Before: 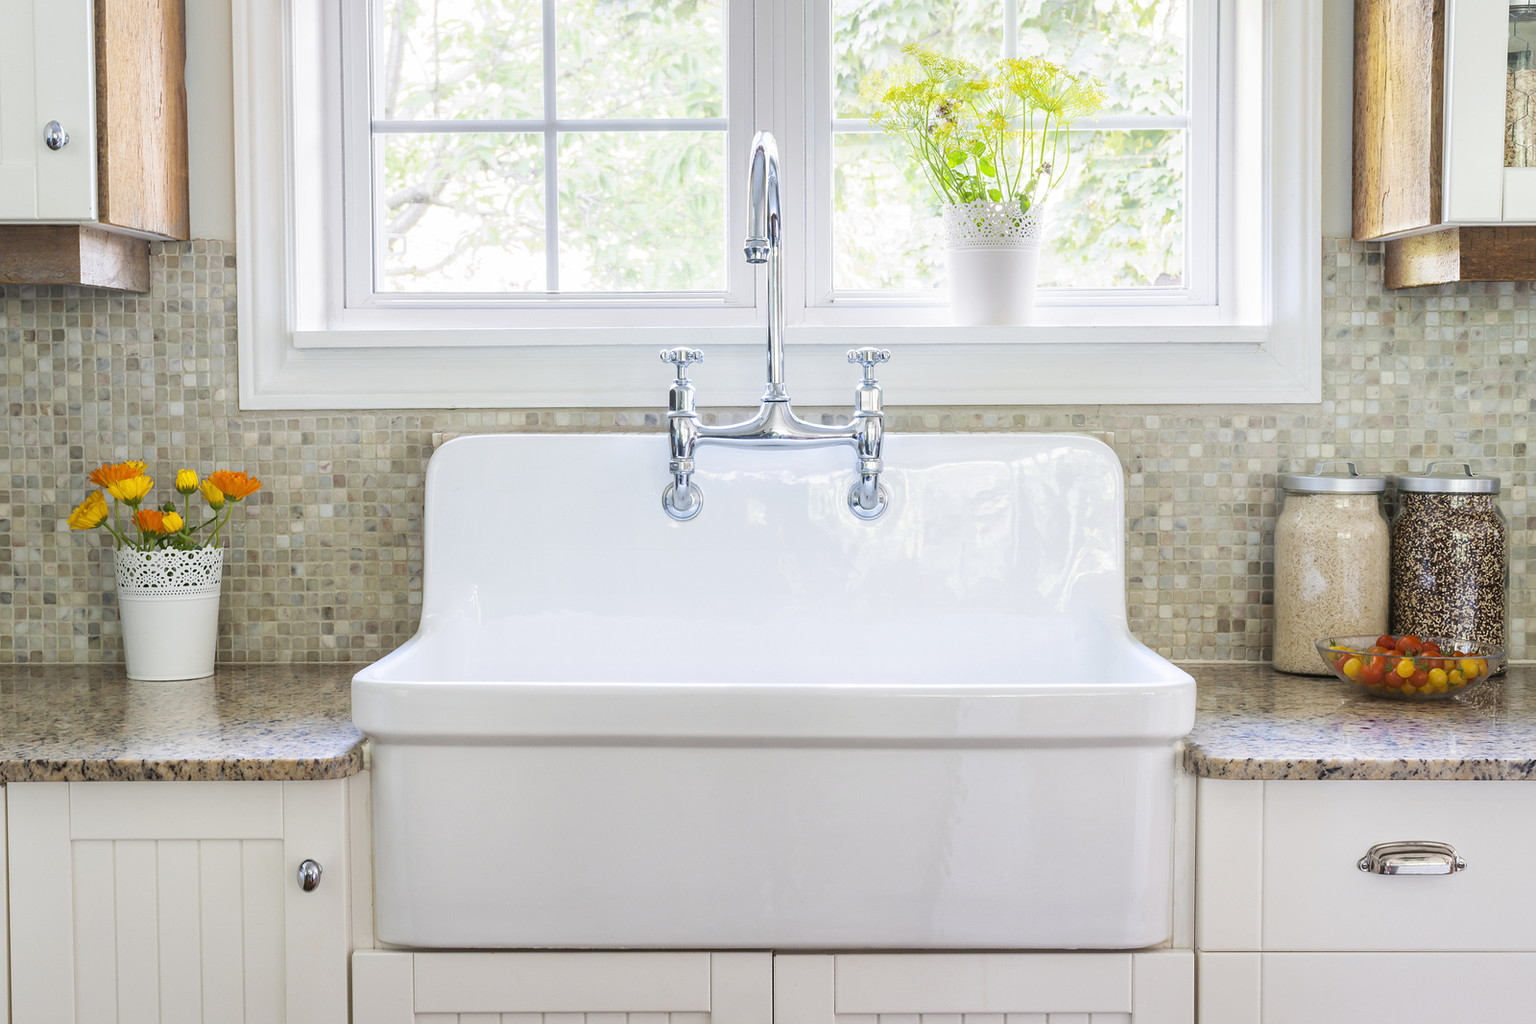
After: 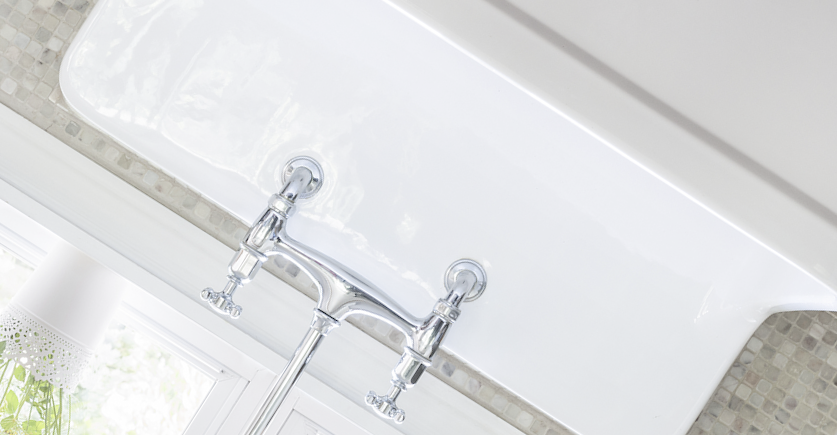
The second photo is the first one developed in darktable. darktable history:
contrast brightness saturation: brightness 0.181, saturation -0.511
crop and rotate: angle 147.45°, left 9.123%, top 15.624%, right 4.491%, bottom 16.985%
